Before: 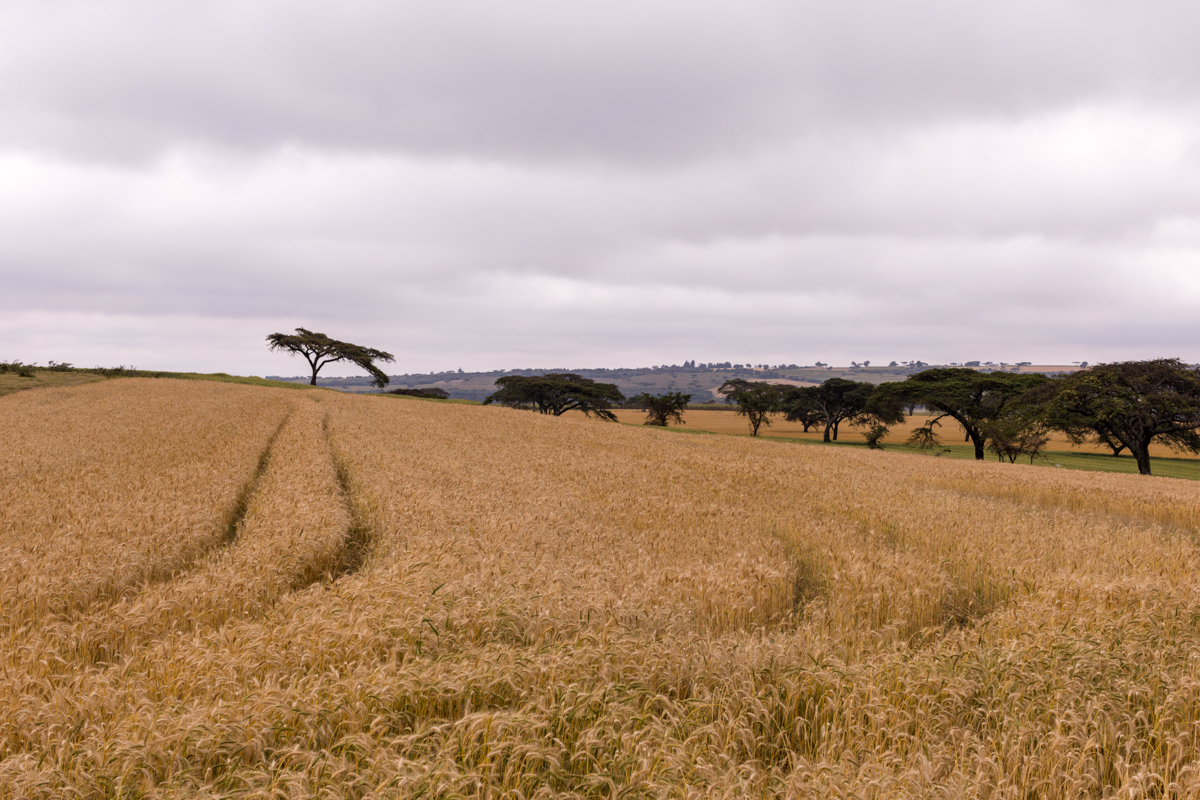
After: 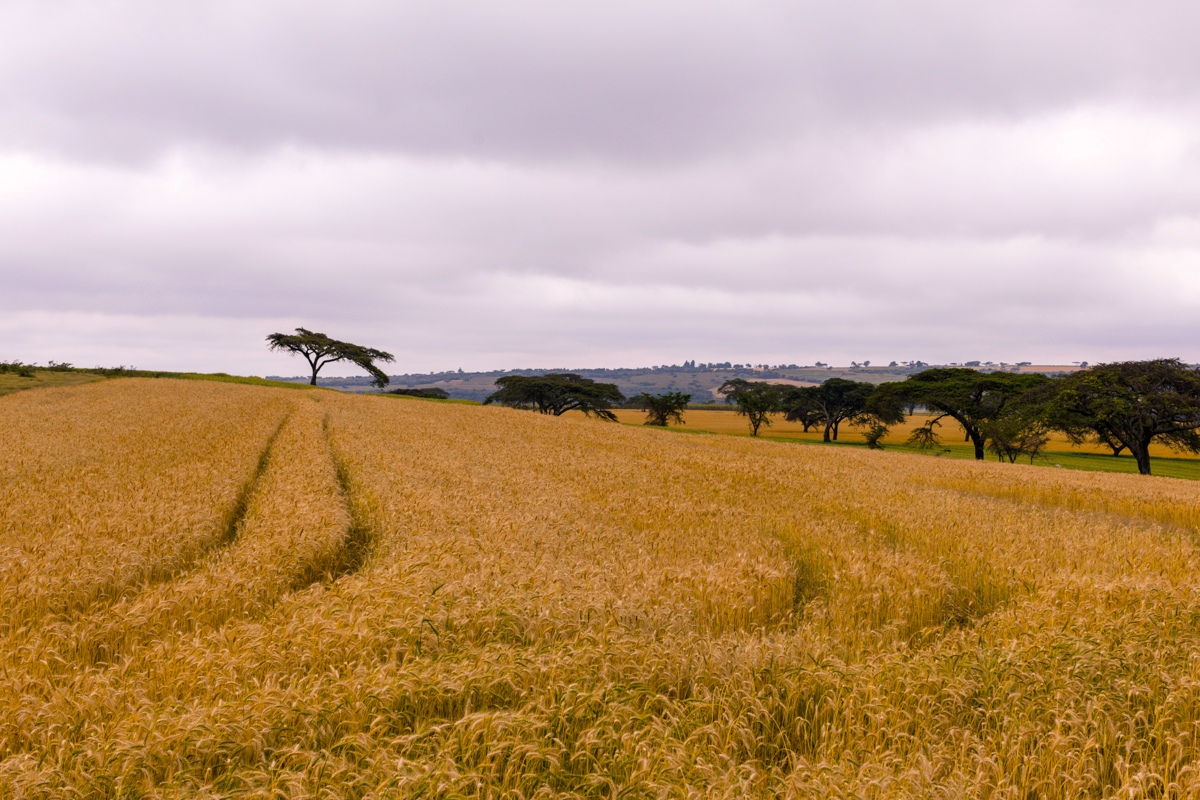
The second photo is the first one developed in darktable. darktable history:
color balance rgb: shadows lift › luminance -7.533%, shadows lift › chroma 2.322%, shadows lift › hue 199.68°, perceptual saturation grading › global saturation 38.807%
